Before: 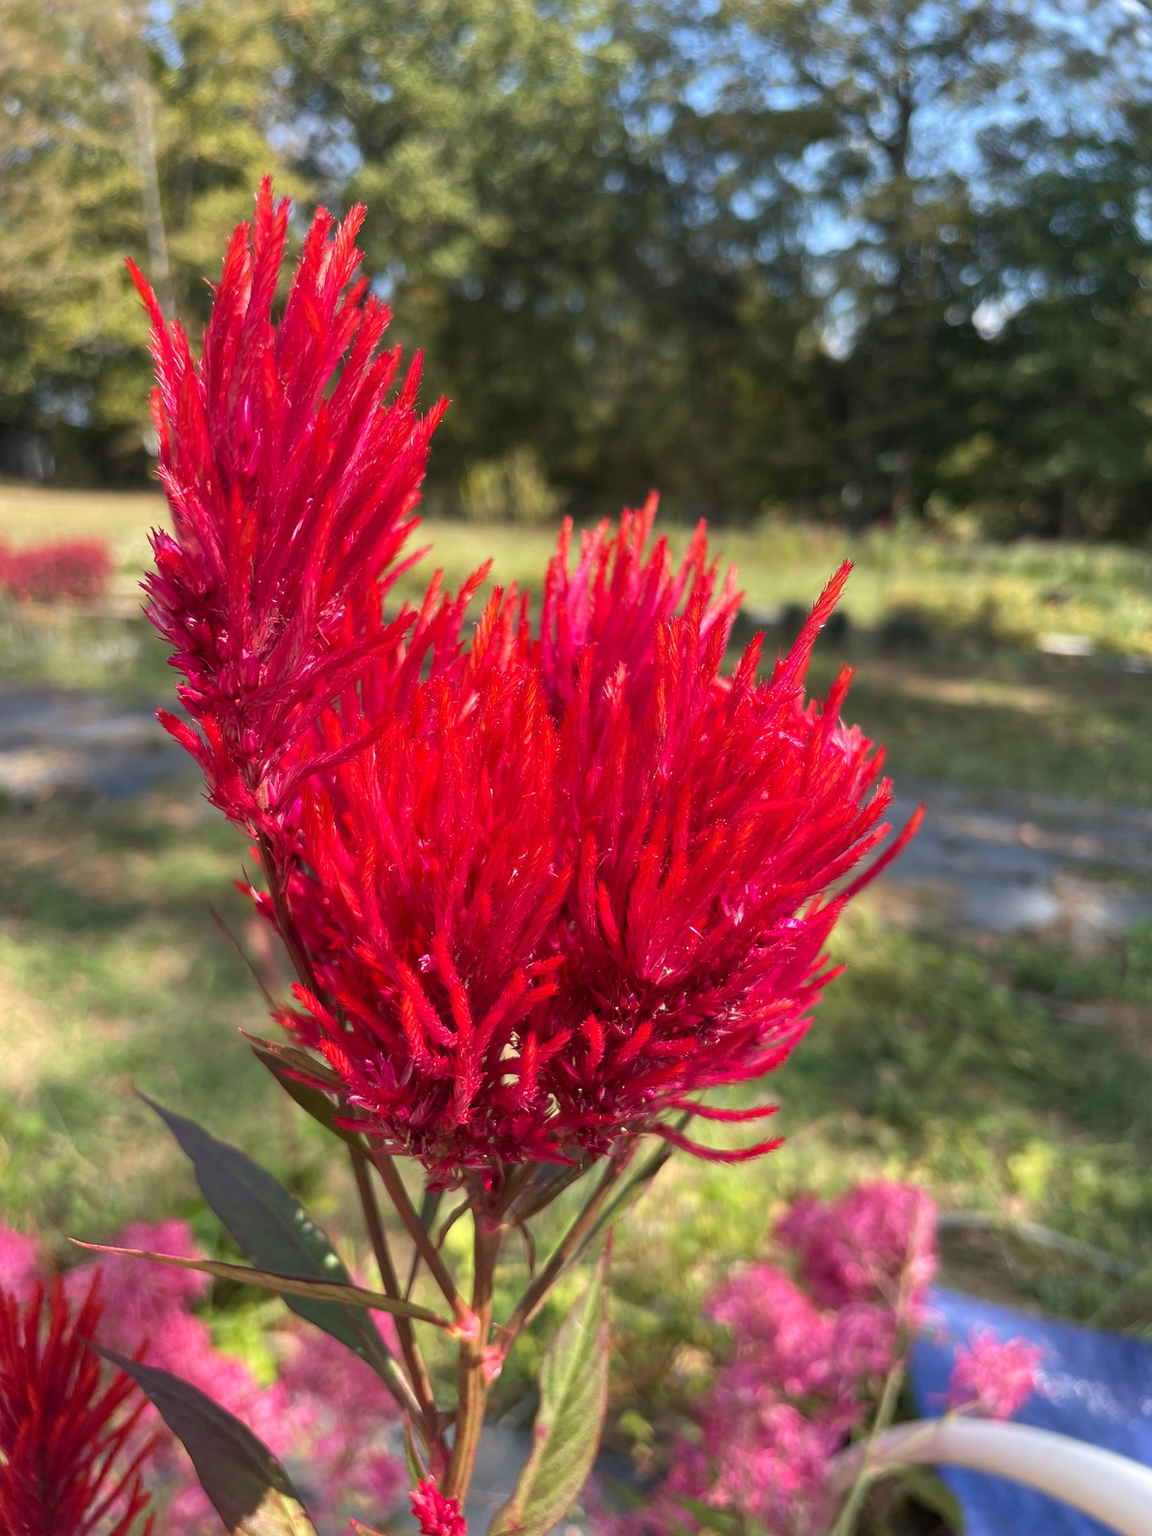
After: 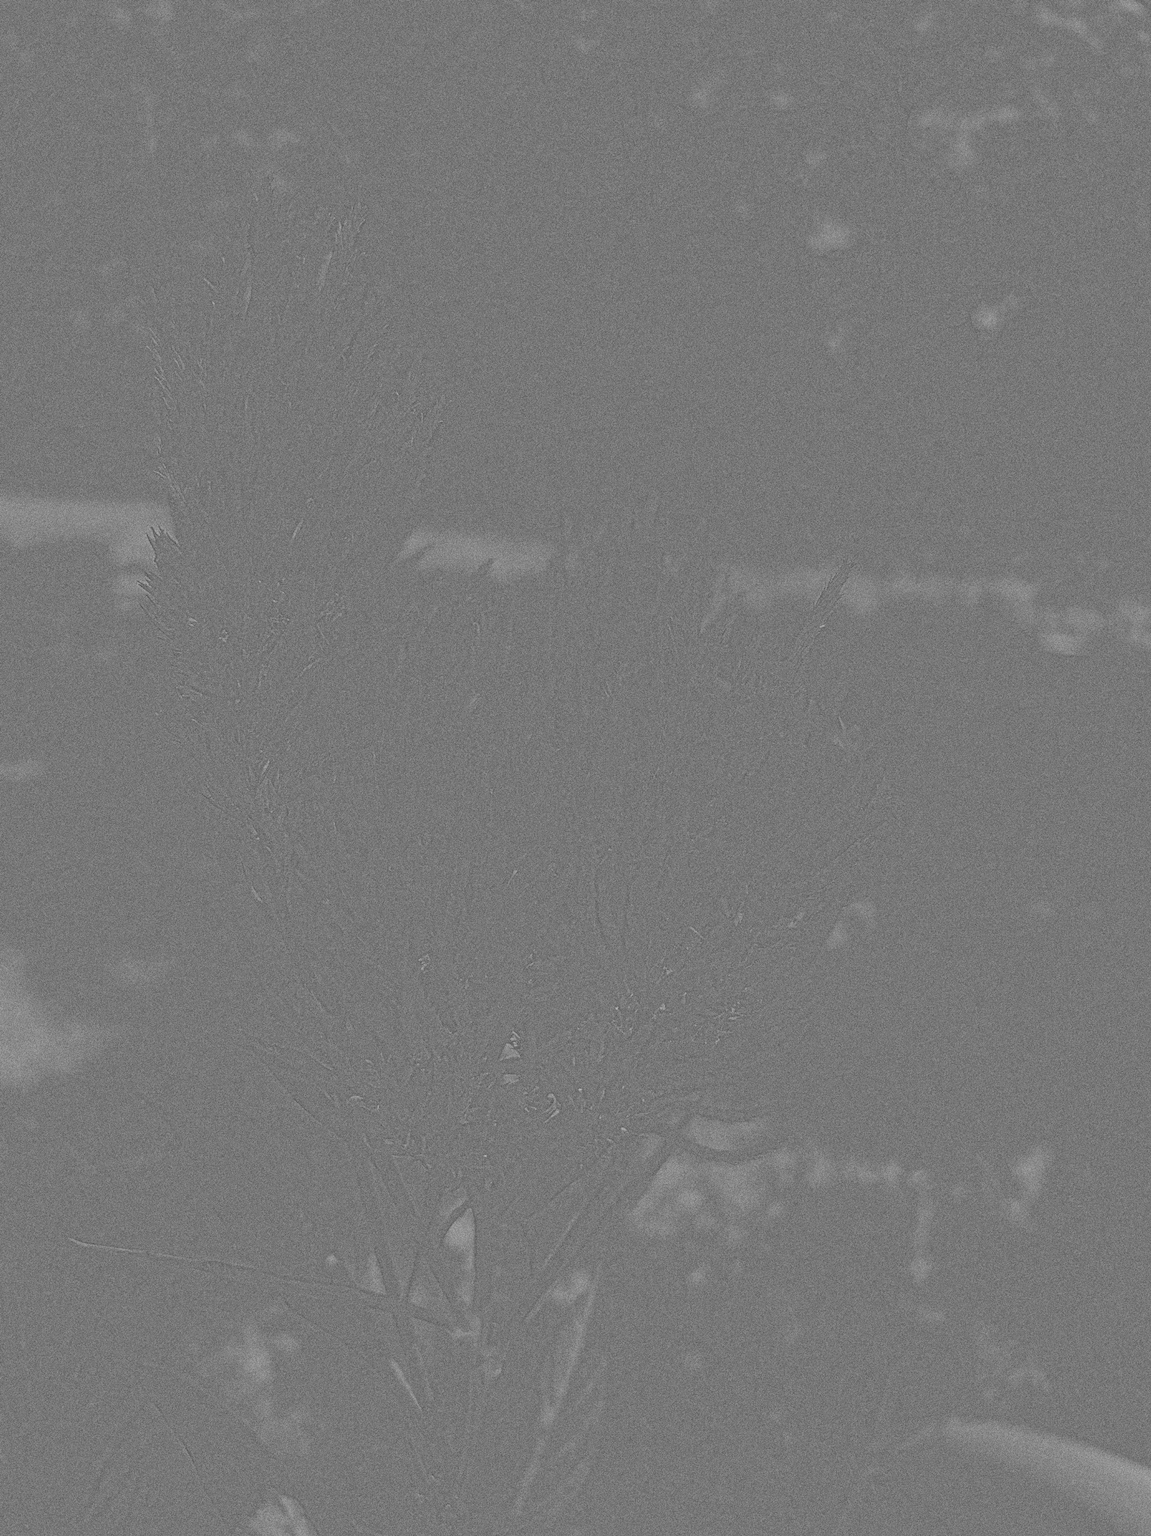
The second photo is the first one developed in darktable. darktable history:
grain: coarseness 0.09 ISO, strength 40%
exposure: black level correction 0, exposure 1.2 EV, compensate exposure bias true, compensate highlight preservation false
white balance: red 1.188, blue 1.11
highpass: sharpness 6%, contrast boost 7.63%
